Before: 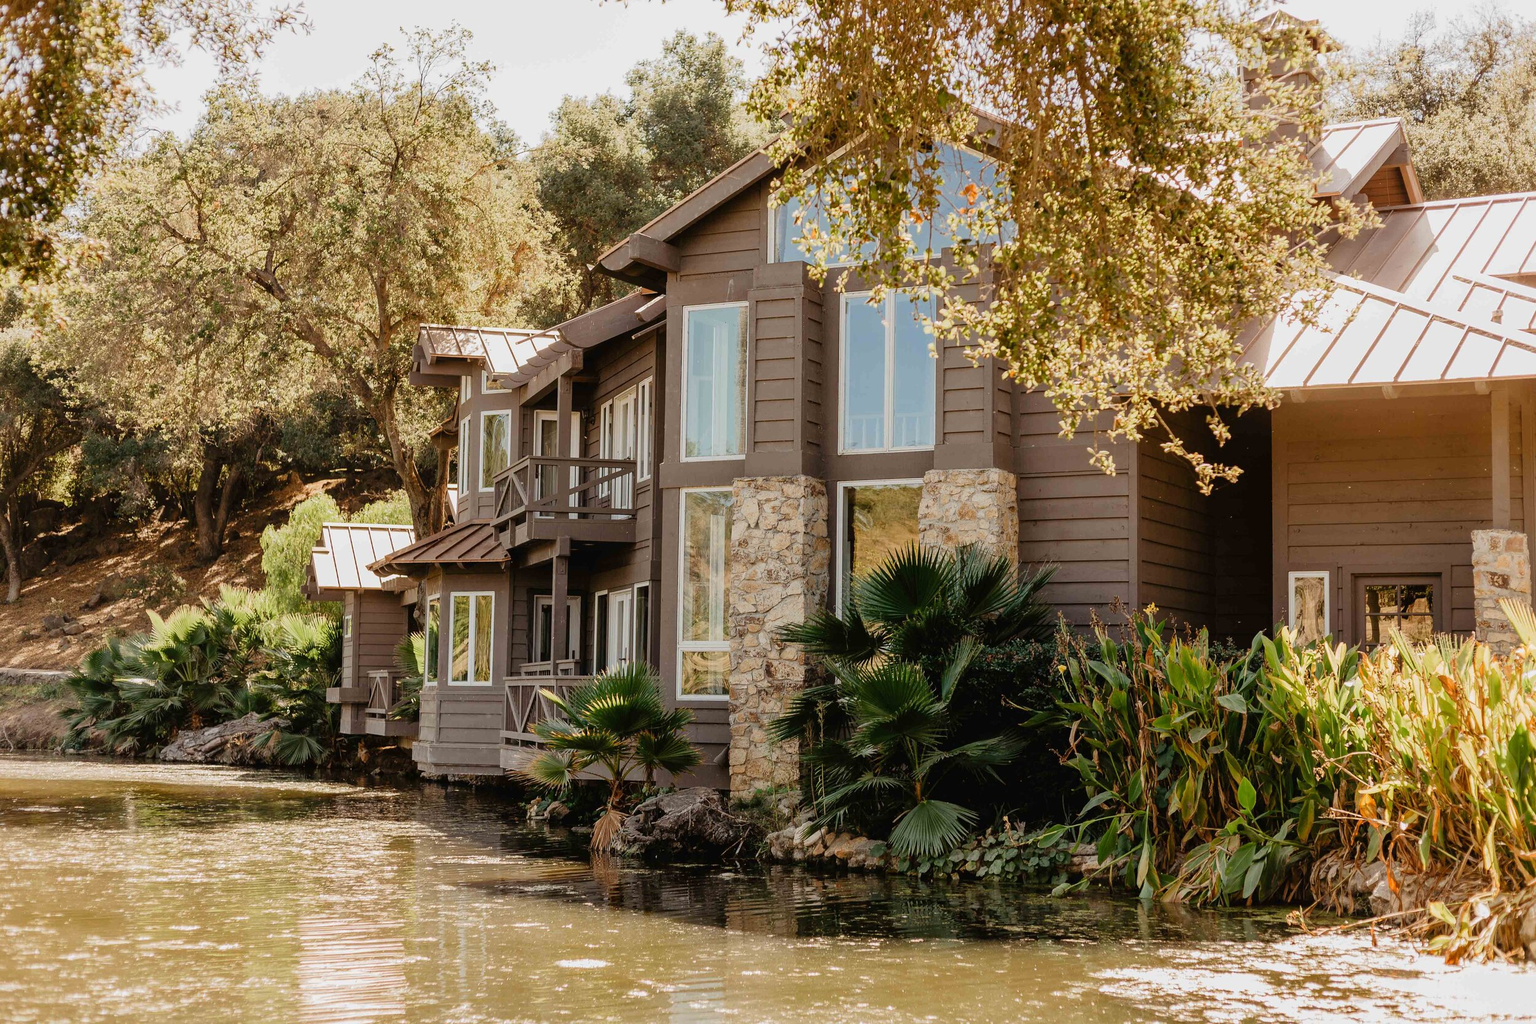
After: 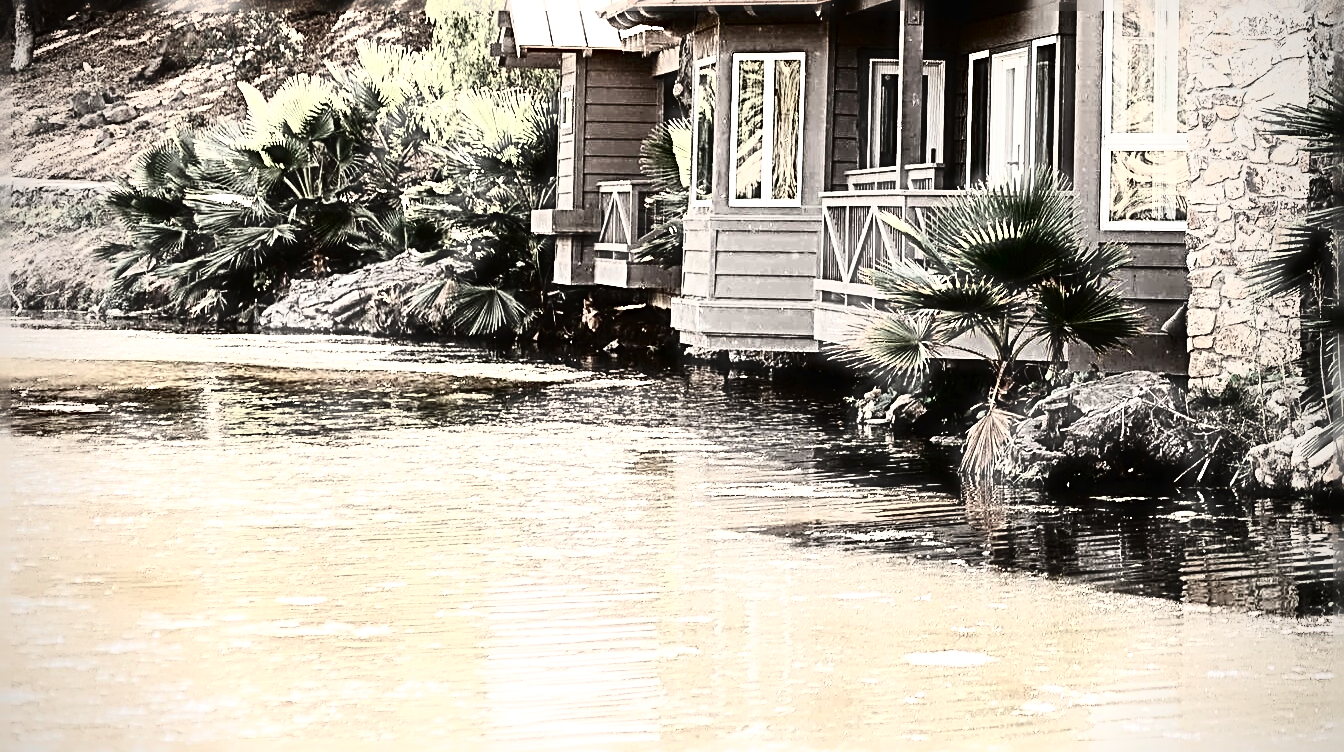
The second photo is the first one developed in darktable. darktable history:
haze removal: strength -0.888, distance 0.231, adaptive false
vignetting: on, module defaults
tone equalizer: -8 EV -0.392 EV, -7 EV -0.363 EV, -6 EV -0.314 EV, -5 EV -0.188 EV, -3 EV 0.235 EV, -2 EV 0.338 EV, -1 EV 0.37 EV, +0 EV 0.431 EV, smoothing 1
crop and rotate: top 54.658%, right 46.237%, bottom 0.178%
contrast brightness saturation: contrast 0.096, saturation -0.365
sharpen: radius 4.04, amount 1.983
tone curve: curves: ch0 [(0, 0) (0.003, 0.003) (0.011, 0.006) (0.025, 0.01) (0.044, 0.016) (0.069, 0.02) (0.1, 0.025) (0.136, 0.034) (0.177, 0.051) (0.224, 0.08) (0.277, 0.131) (0.335, 0.209) (0.399, 0.328) (0.468, 0.47) (0.543, 0.629) (0.623, 0.788) (0.709, 0.903) (0.801, 0.965) (0.898, 0.989) (1, 1)], color space Lab, independent channels, preserve colors none
